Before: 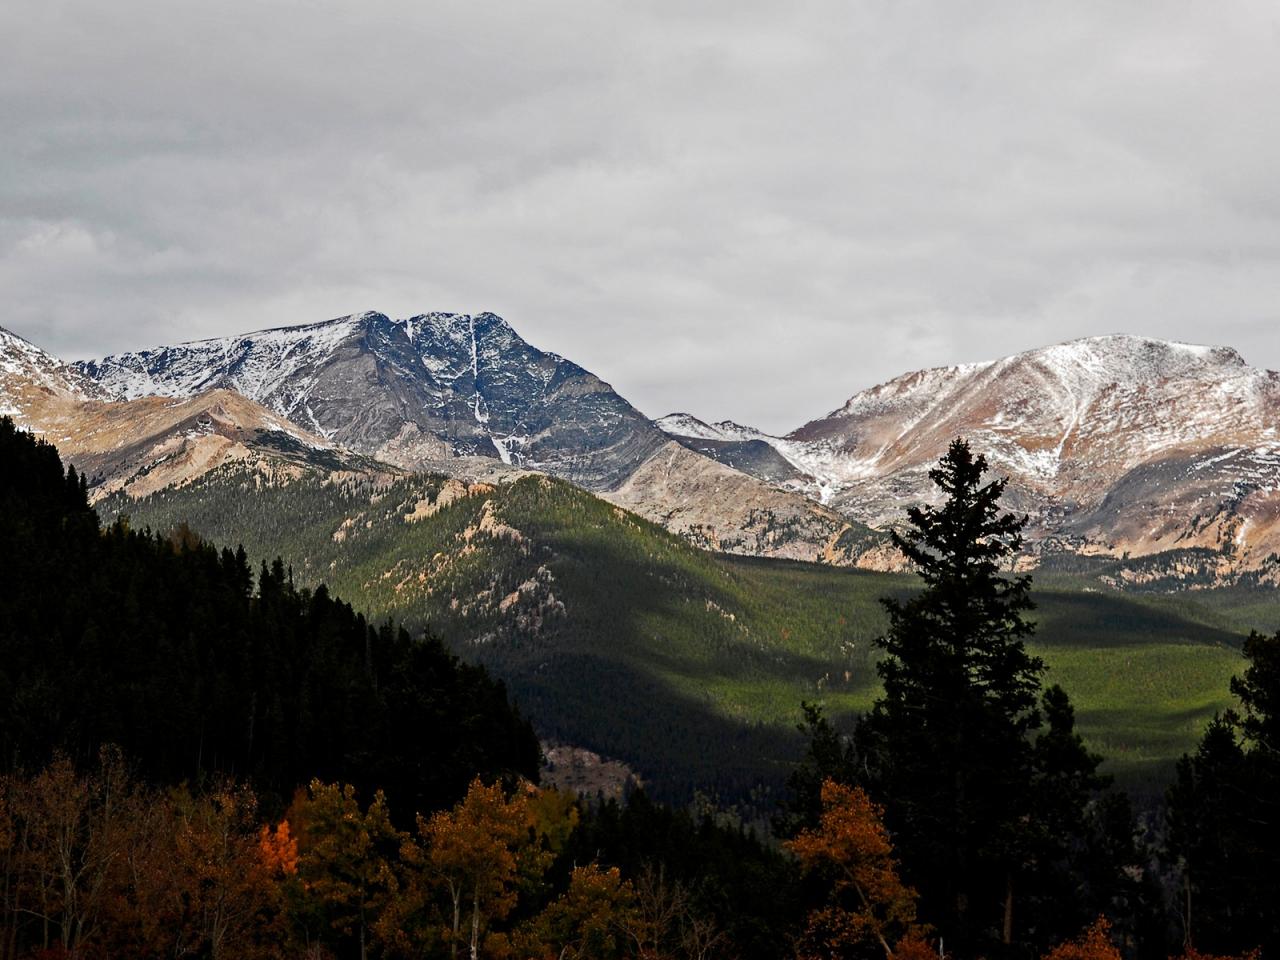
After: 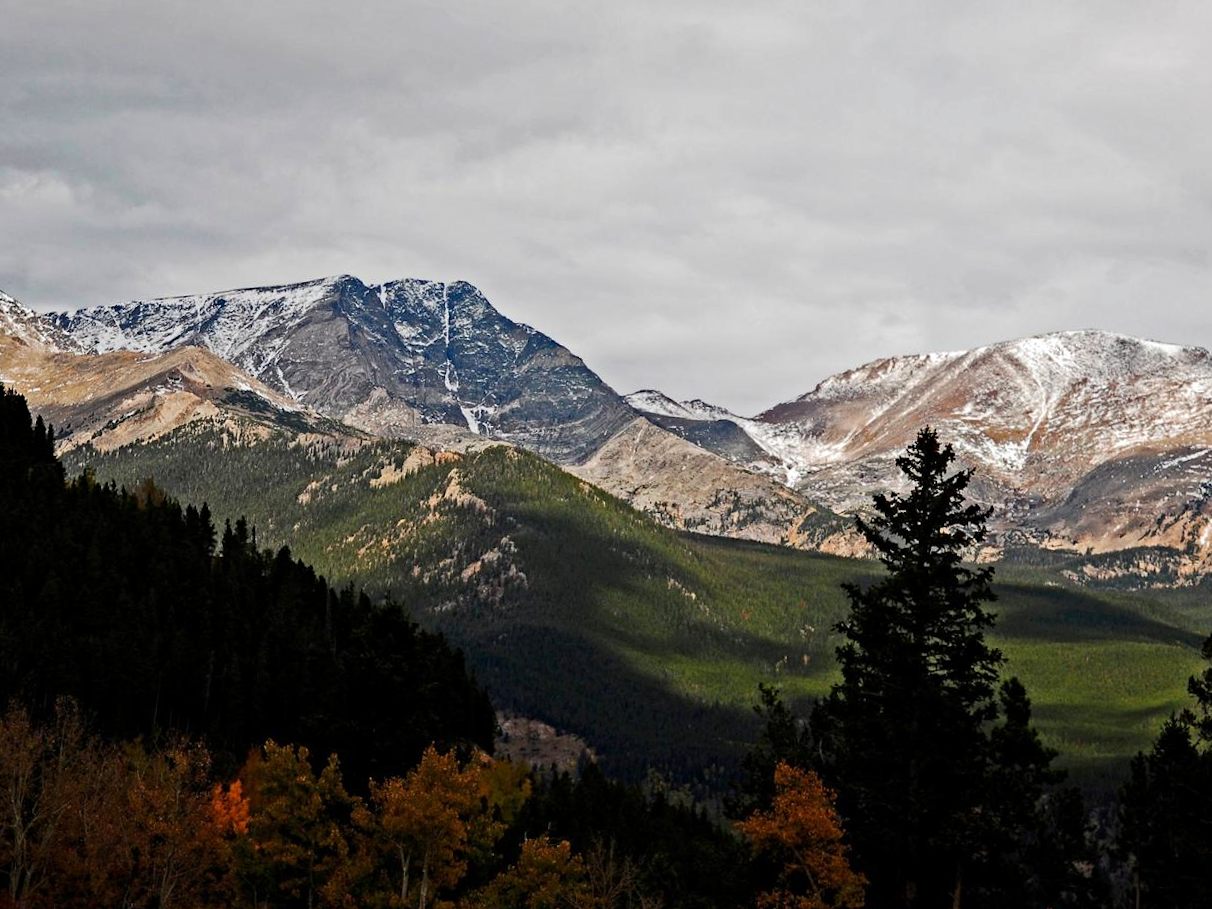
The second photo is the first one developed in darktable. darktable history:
crop and rotate: angle -2.44°
haze removal: compatibility mode true, adaptive false
